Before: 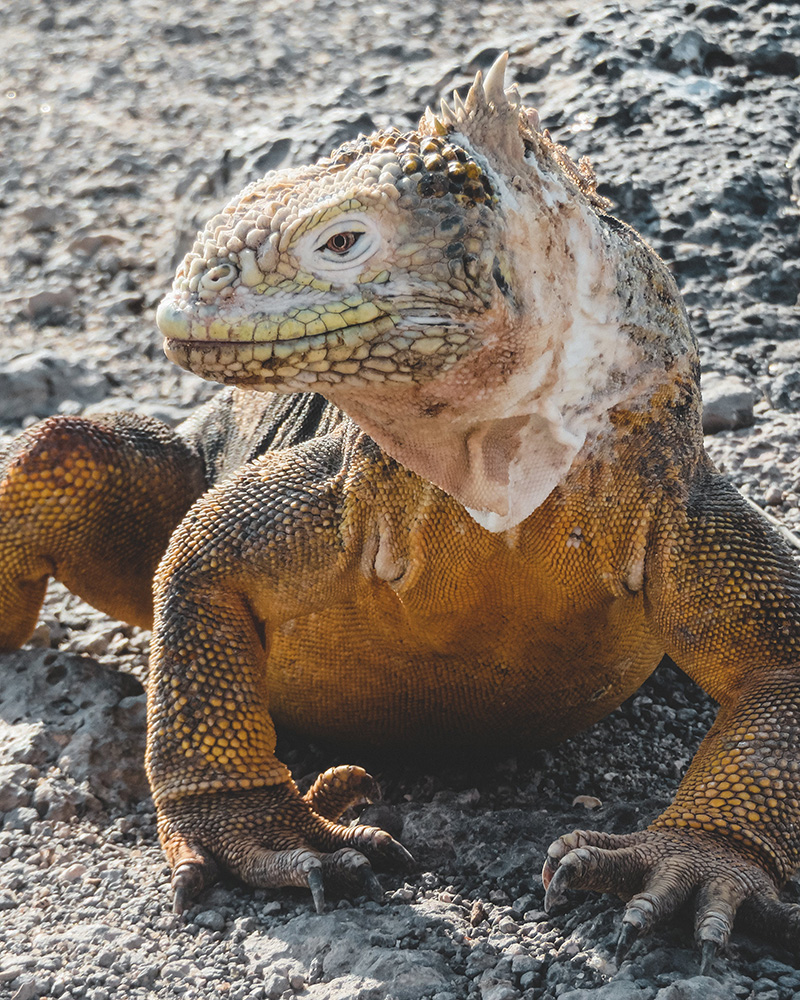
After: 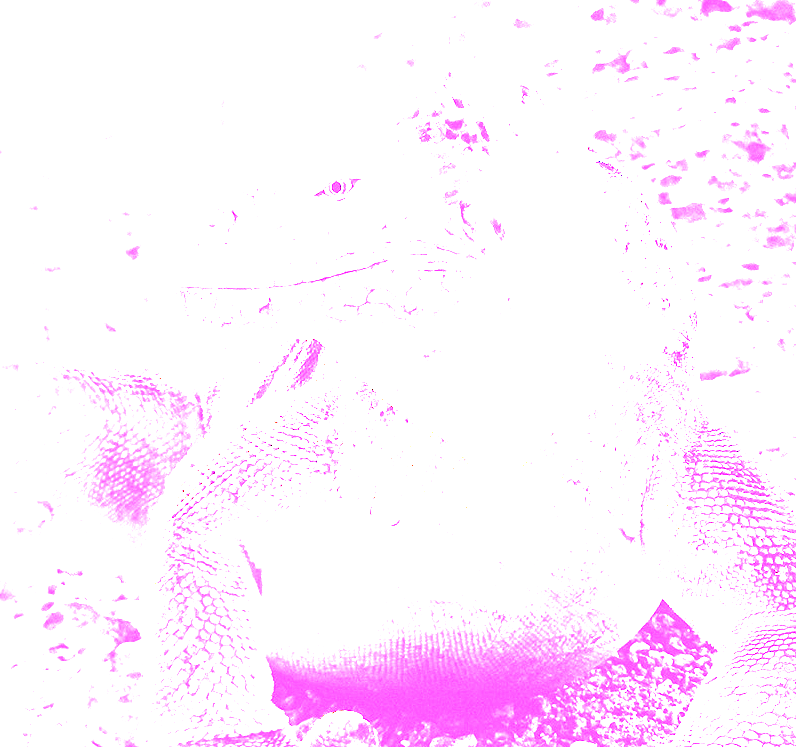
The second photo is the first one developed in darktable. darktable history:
crop: left 0.387%, top 5.469%, bottom 19.809%
white balance: red 8, blue 8
contrast brightness saturation: brightness -0.09
exposure: black level correction 0.001, exposure 2 EV, compensate highlight preservation false
